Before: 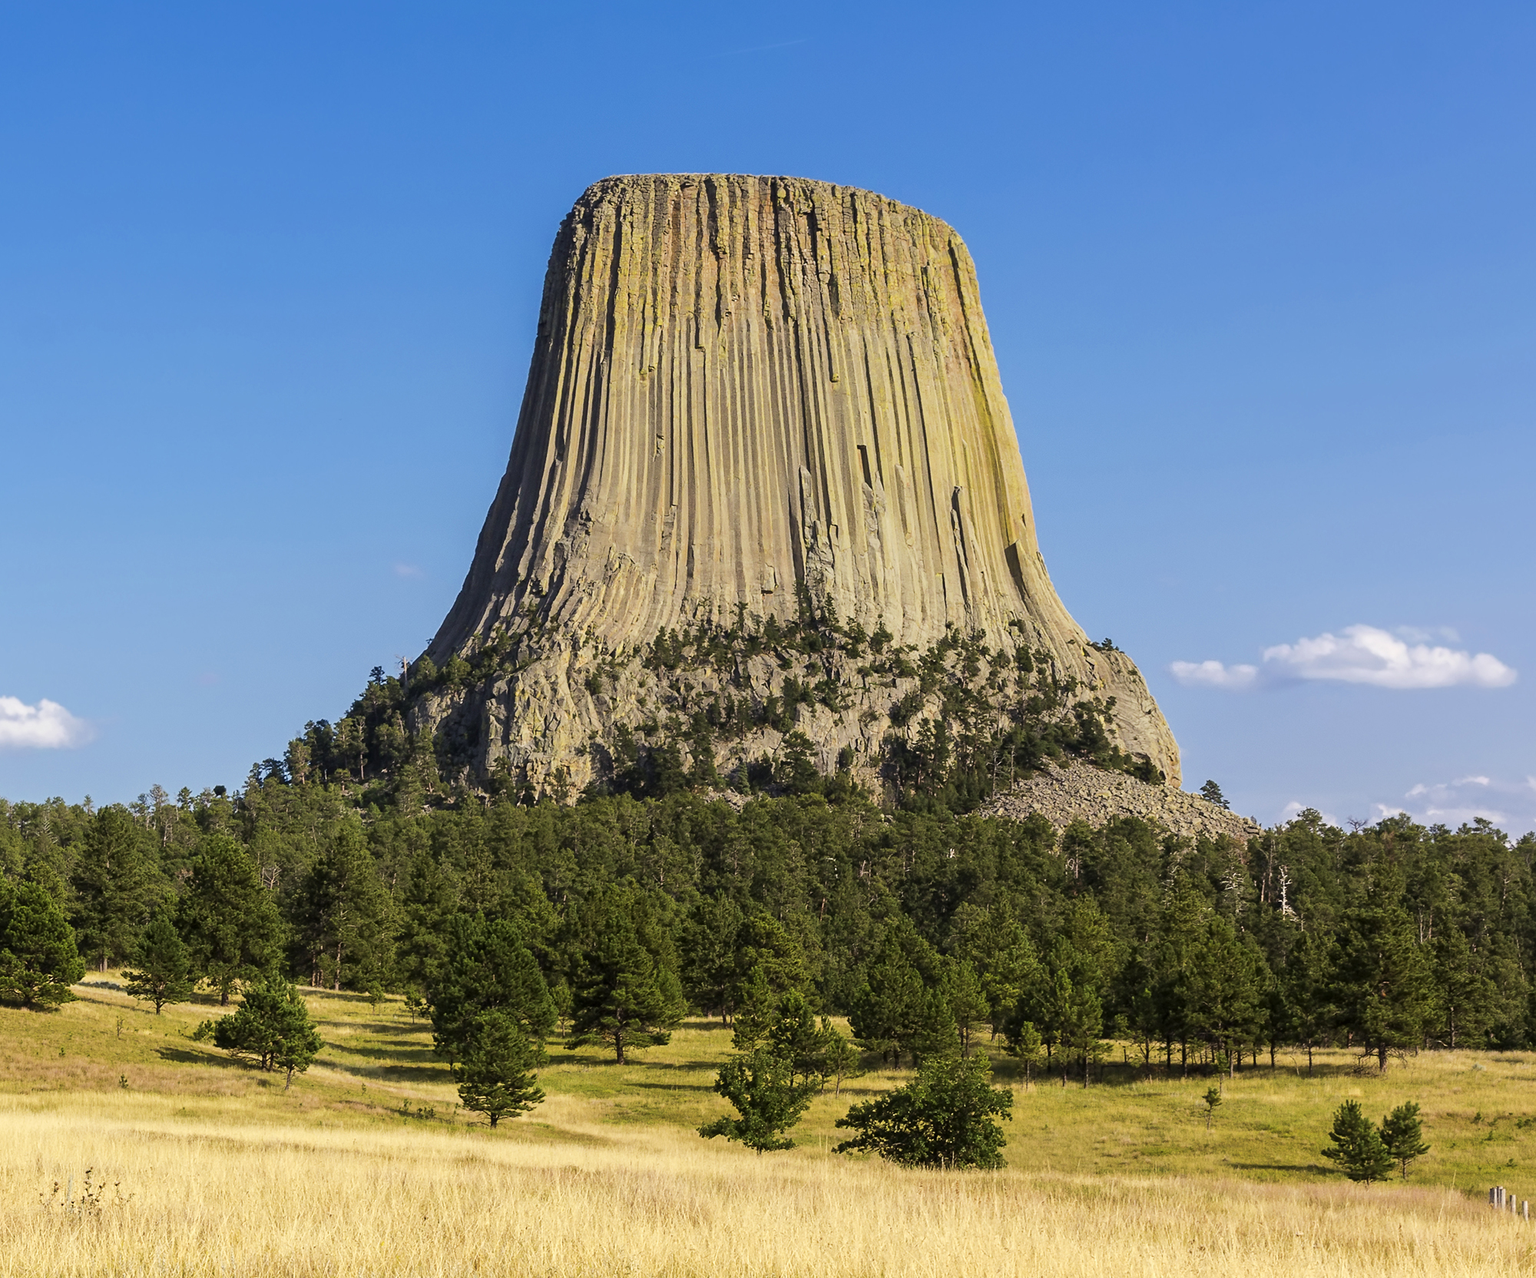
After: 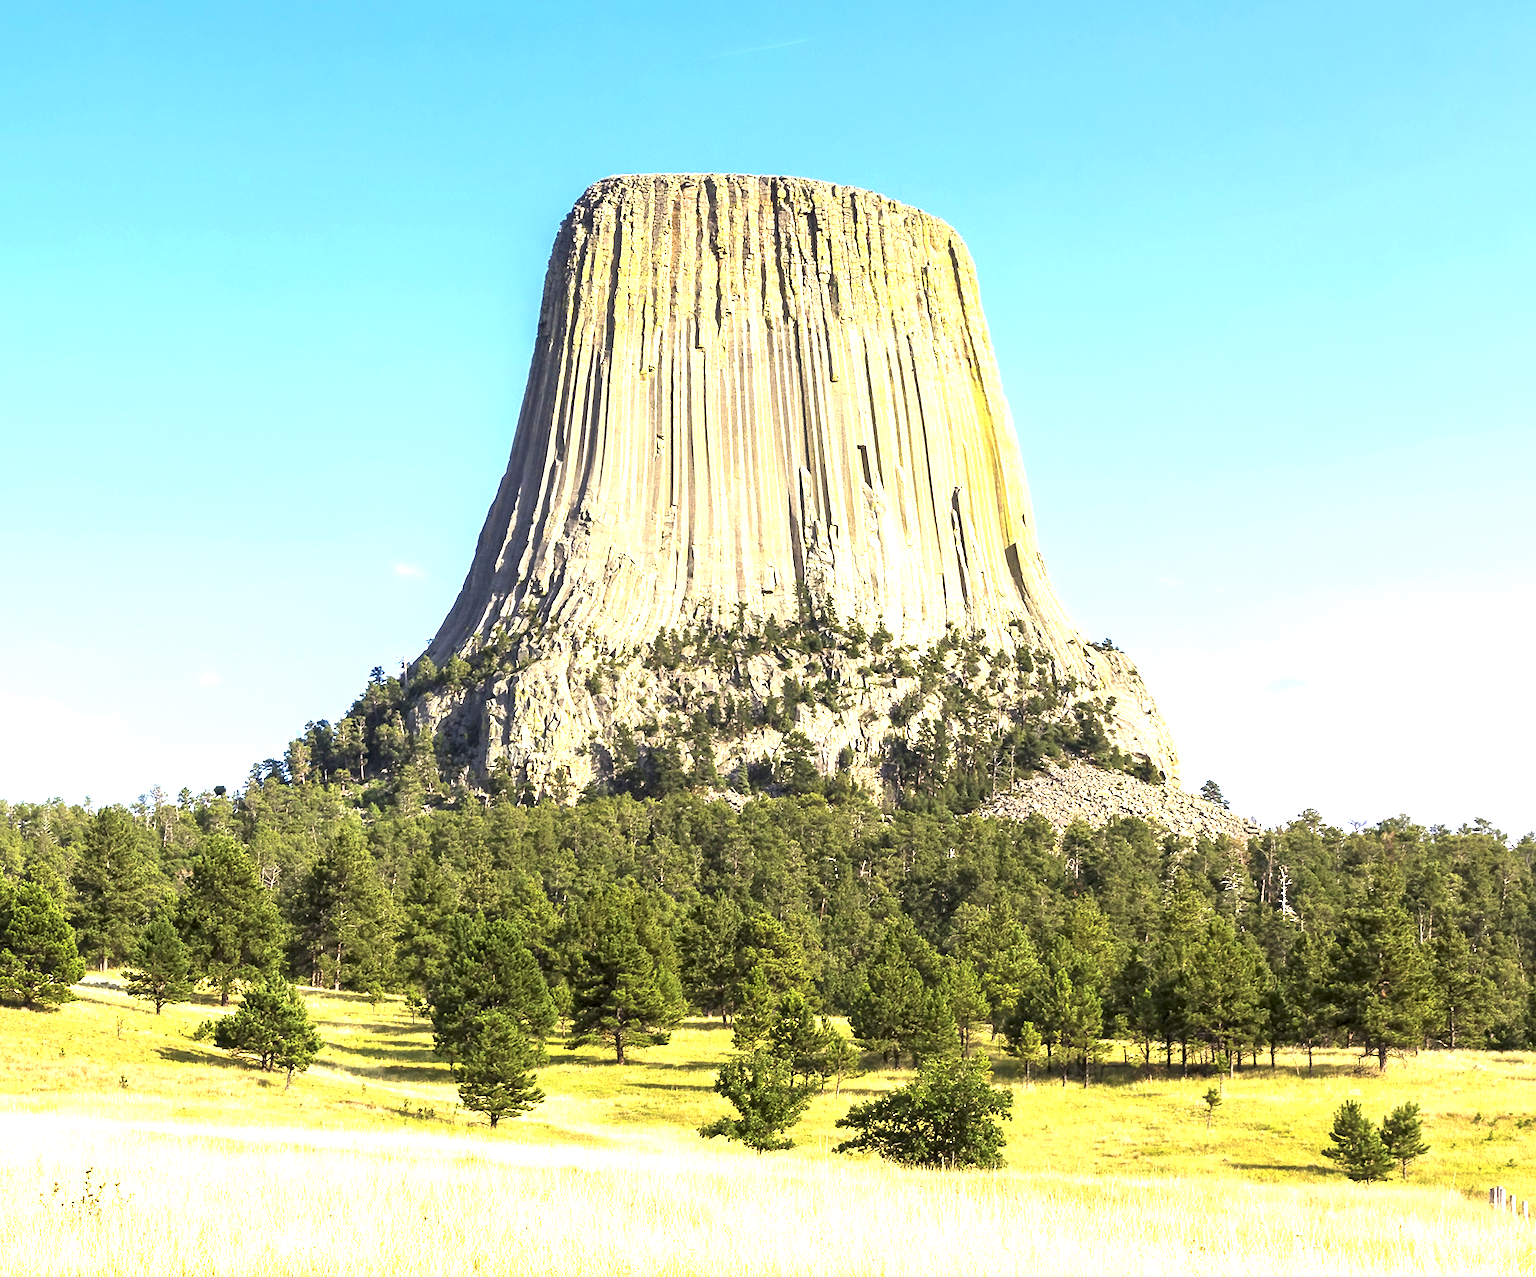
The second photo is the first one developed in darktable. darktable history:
exposure: black level correction 0.001, exposure 1.736 EV, compensate highlight preservation false
